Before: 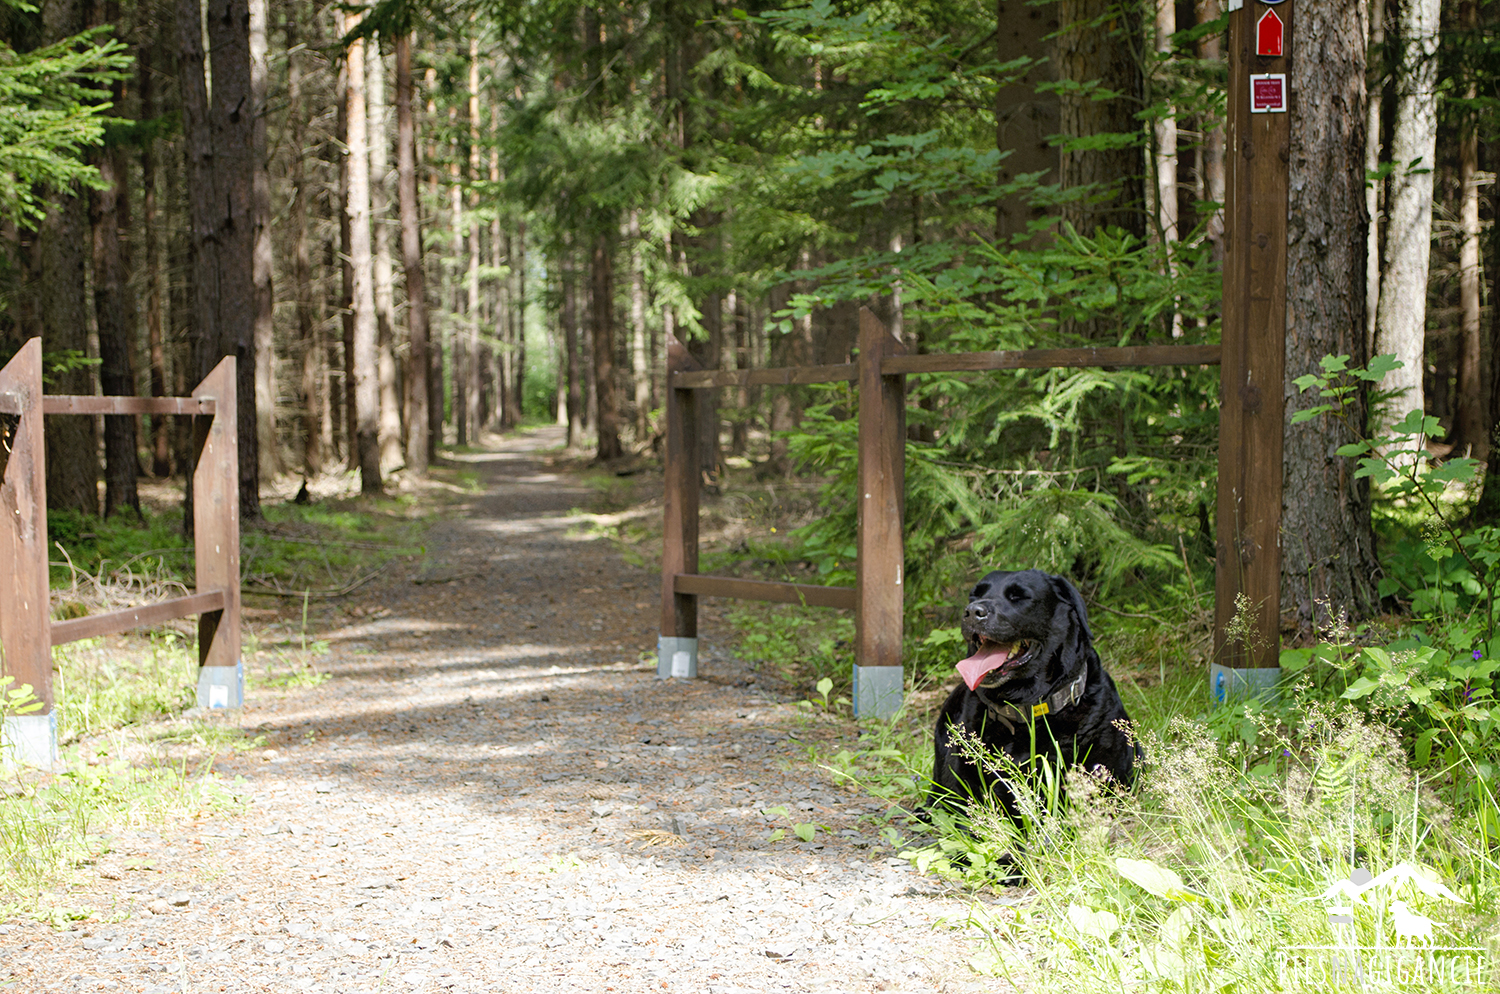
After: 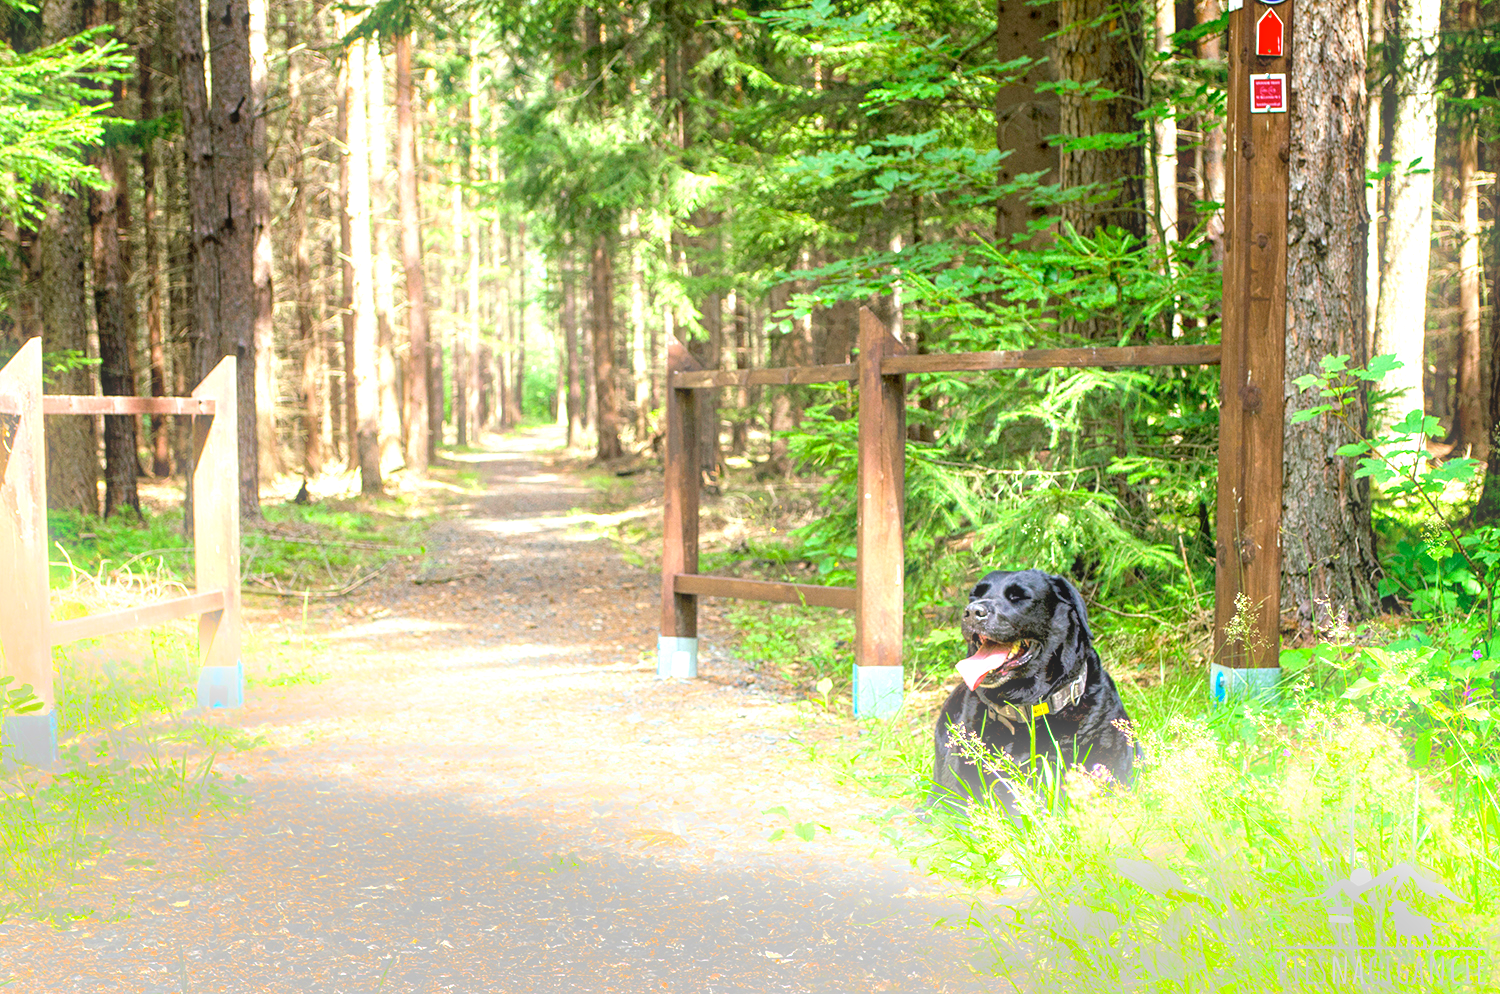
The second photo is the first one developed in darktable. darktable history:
bloom: size 9%, threshold 100%, strength 7%
exposure: black level correction 0.001, exposure 1.646 EV, compensate exposure bias true, compensate highlight preservation false
local contrast: detail 110%
